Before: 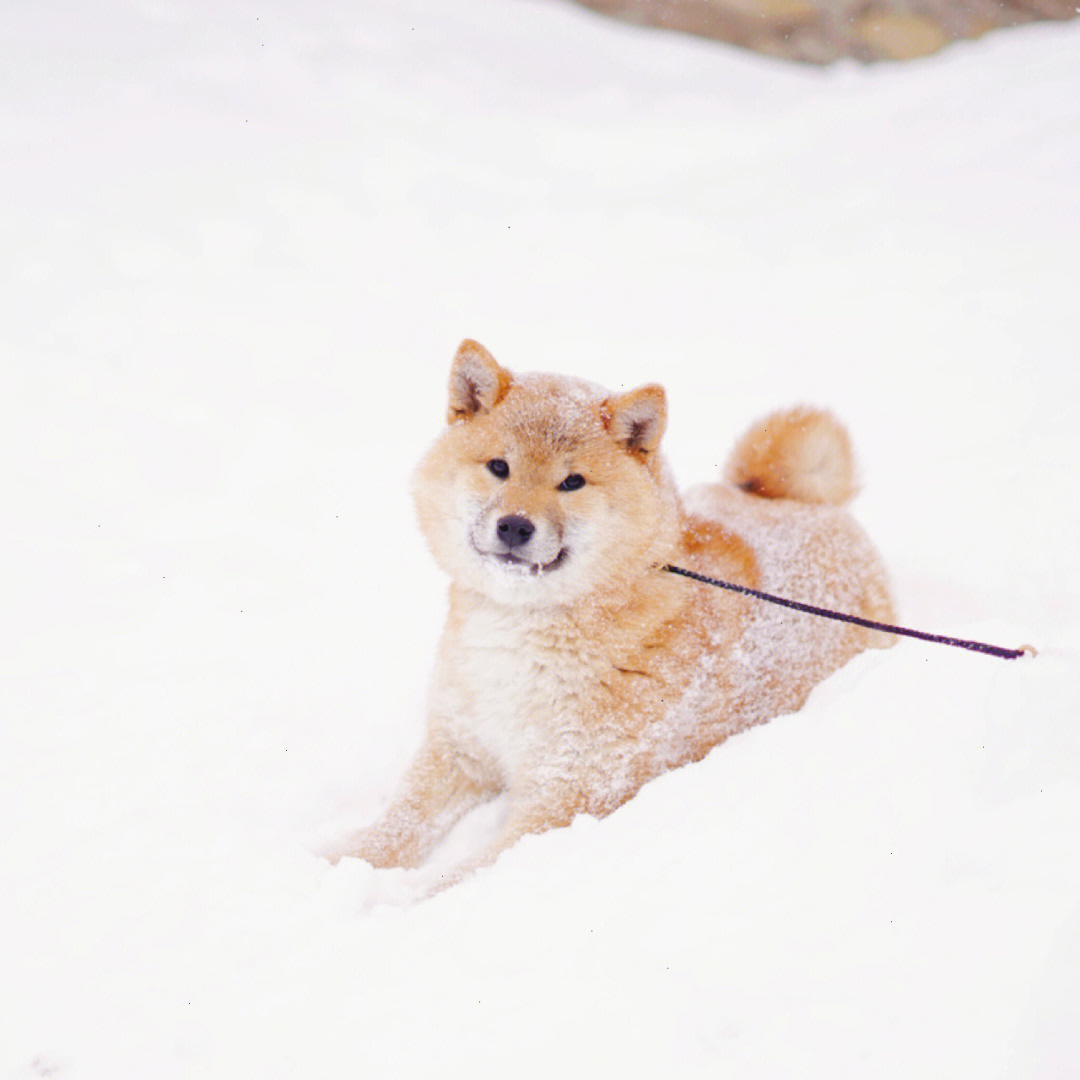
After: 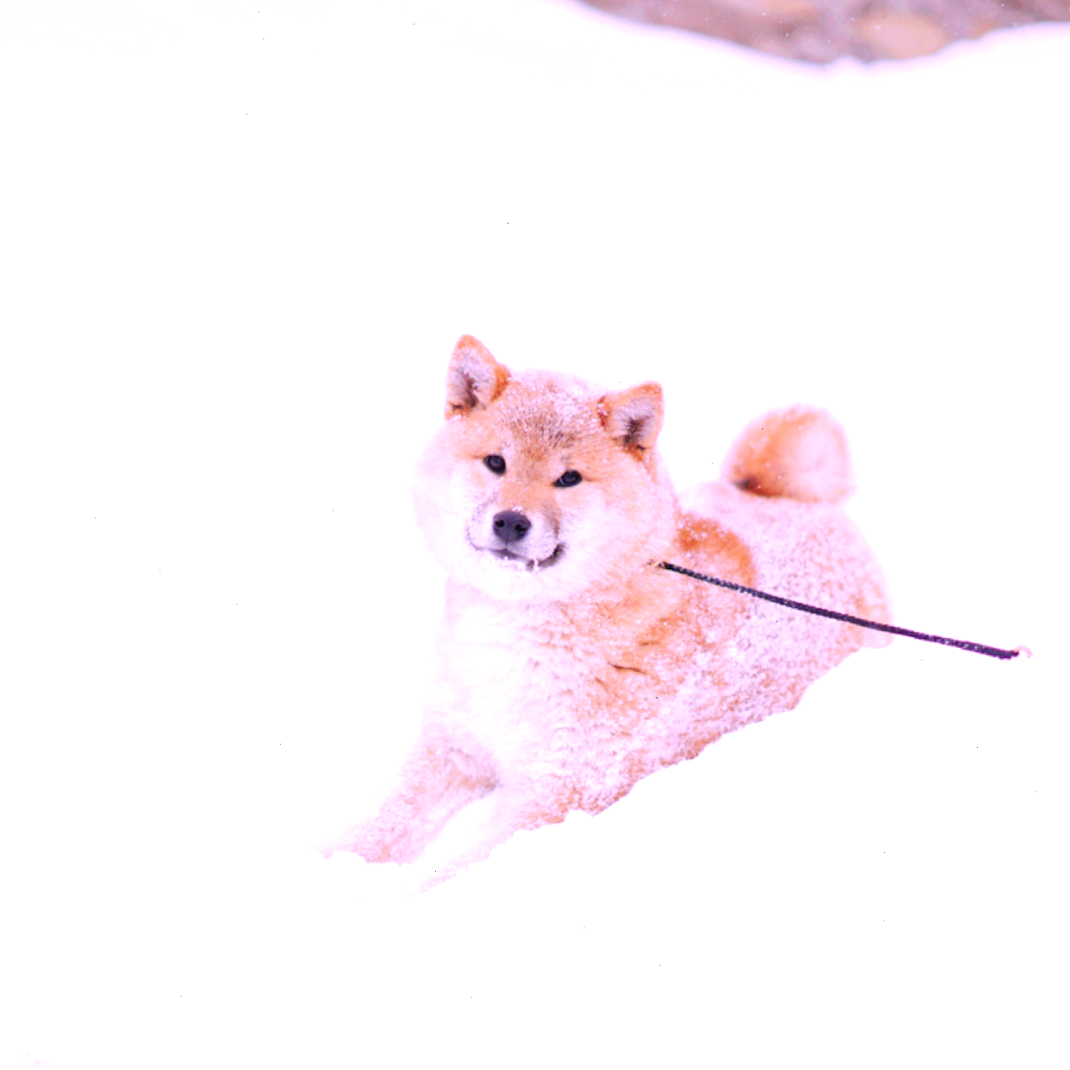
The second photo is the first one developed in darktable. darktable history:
crop and rotate: angle -0.534°
exposure: black level correction 0.004, exposure 0.421 EV, compensate highlight preservation false
color correction: highlights a* 15.04, highlights b* -24.56
